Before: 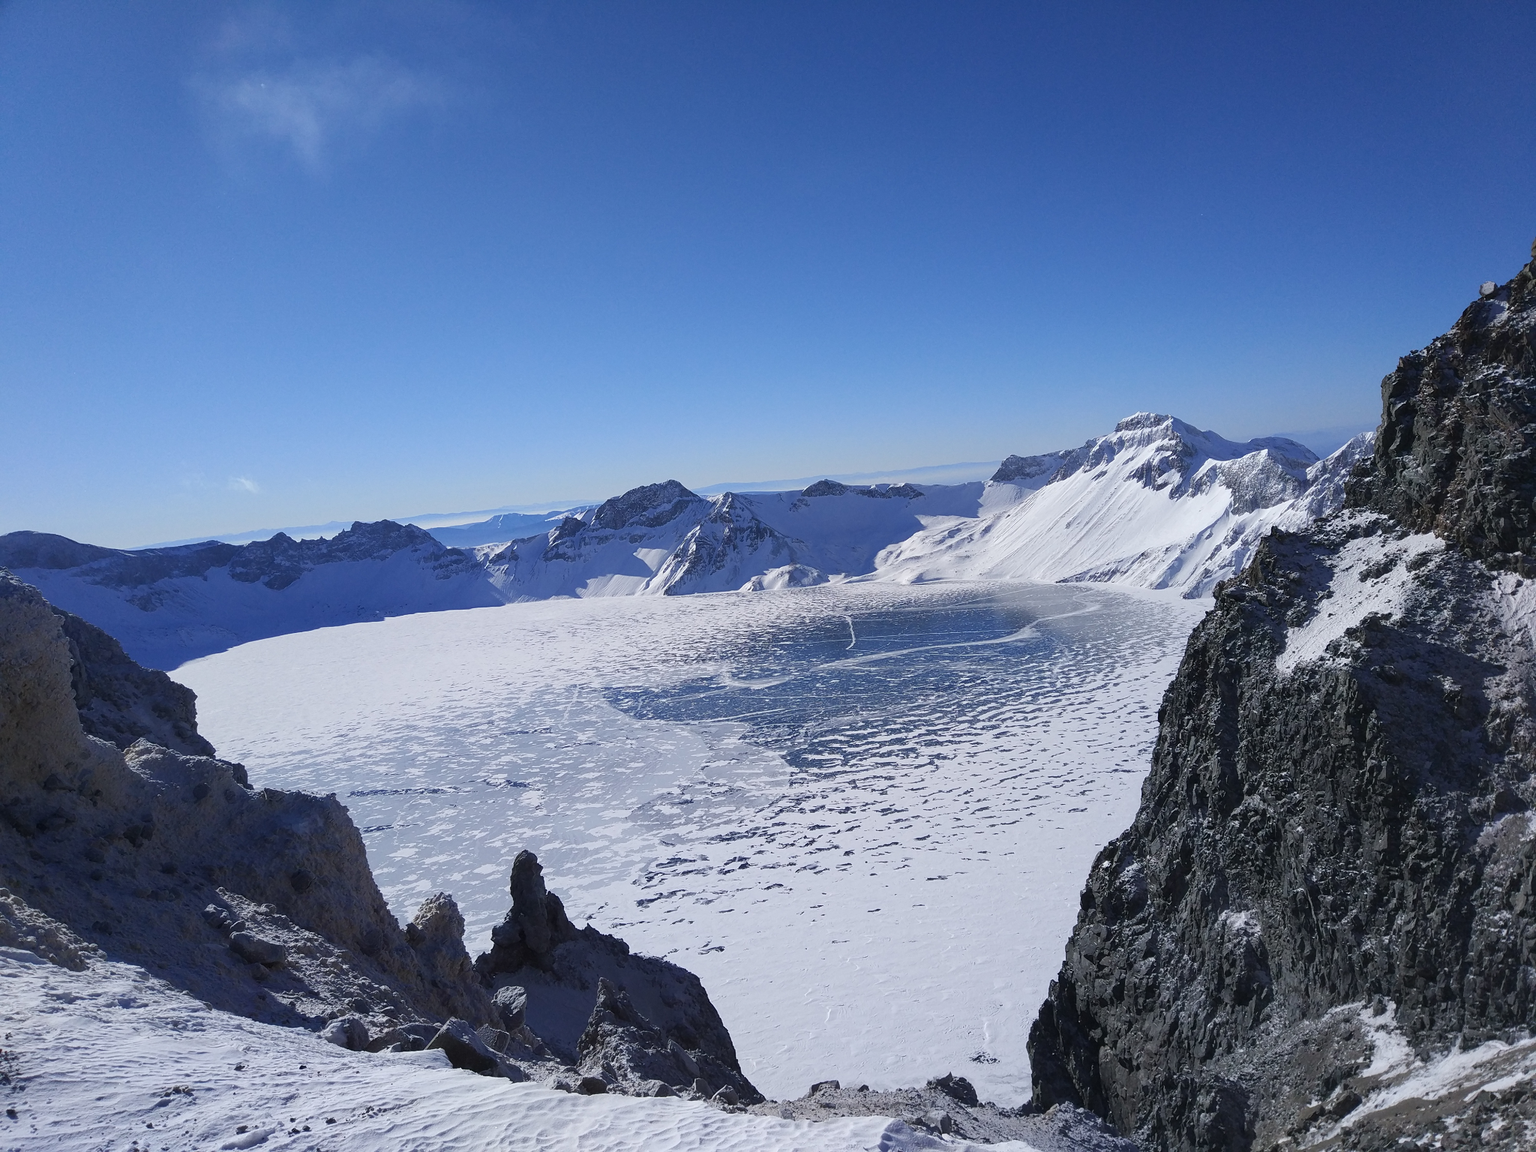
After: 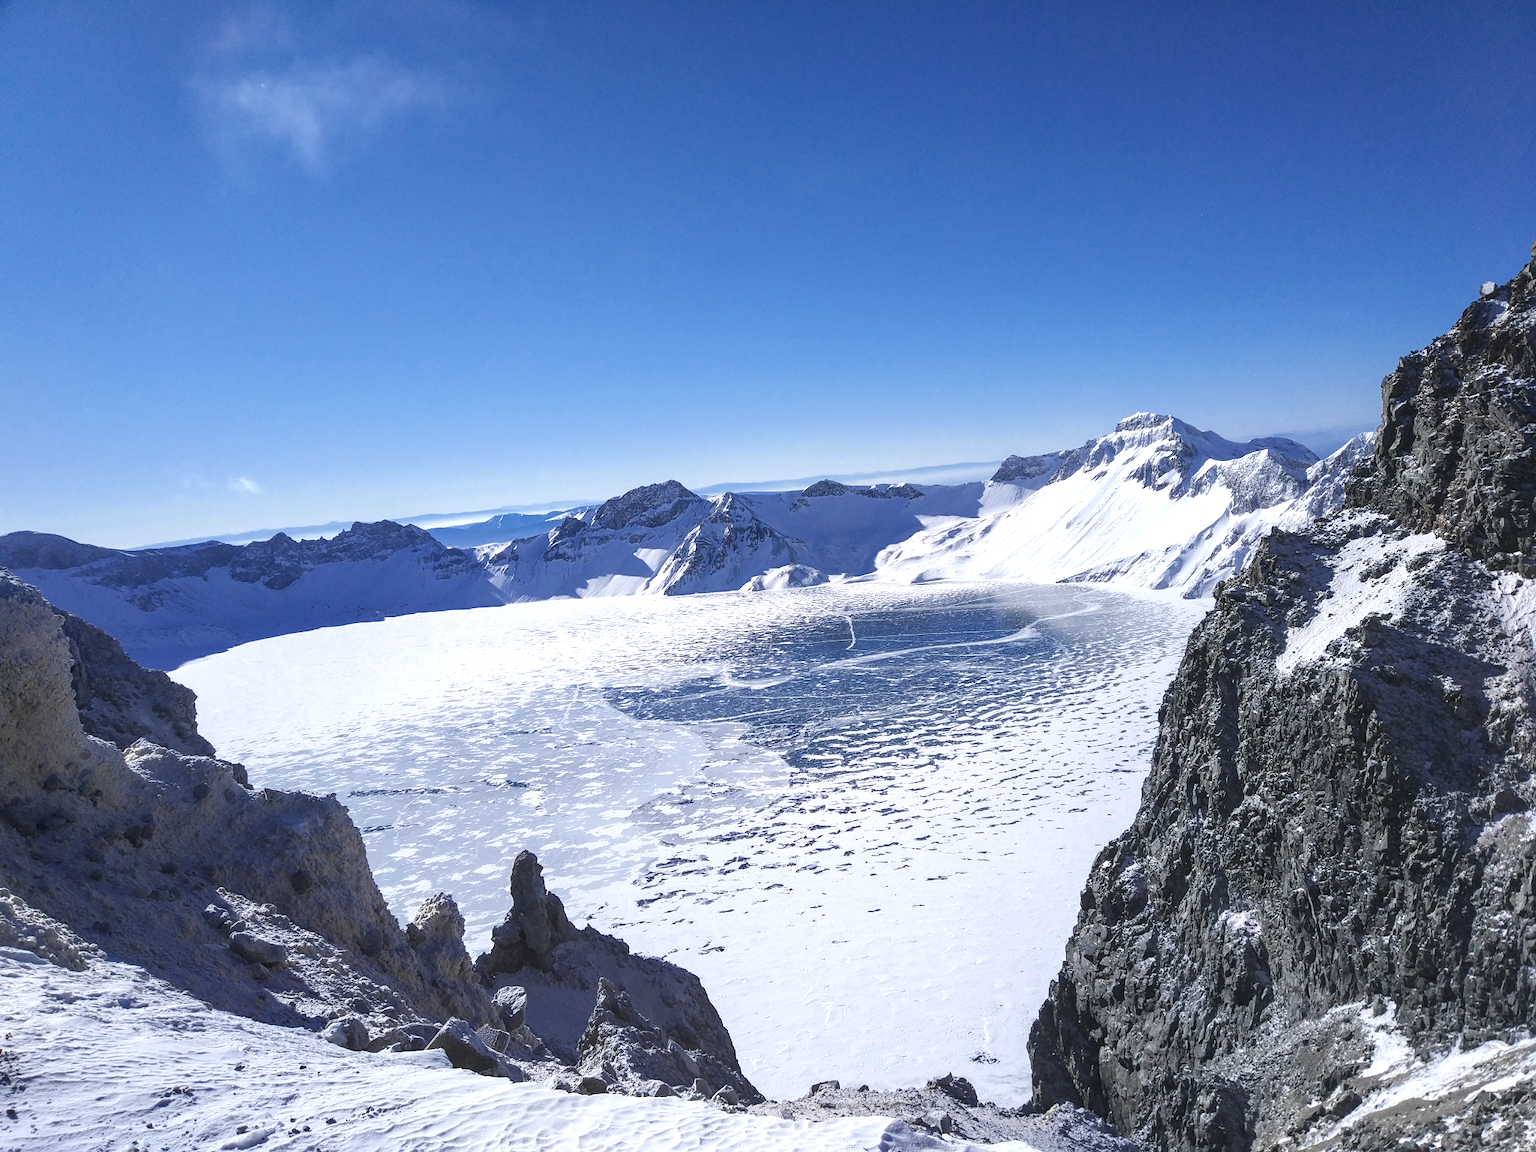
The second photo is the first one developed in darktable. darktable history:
color zones: curves: ch0 [(0, 0.5) (0.125, 0.4) (0.25, 0.5) (0.375, 0.4) (0.5, 0.4) (0.625, 0.35) (0.75, 0.35) (0.875, 0.5)]; ch1 [(0, 0.35) (0.125, 0.45) (0.25, 0.35) (0.375, 0.35) (0.5, 0.35) (0.625, 0.35) (0.75, 0.45) (0.875, 0.35)]; ch2 [(0, 0.6) (0.125, 0.5) (0.25, 0.5) (0.375, 0.6) (0.5, 0.6) (0.625, 0.5) (0.75, 0.5) (0.875, 0.5)], mix 17.72%
local contrast: on, module defaults
exposure: black level correction 0, exposure 1.017 EV, compensate highlight preservation false
contrast brightness saturation: contrast 0.151, brightness 0.042
